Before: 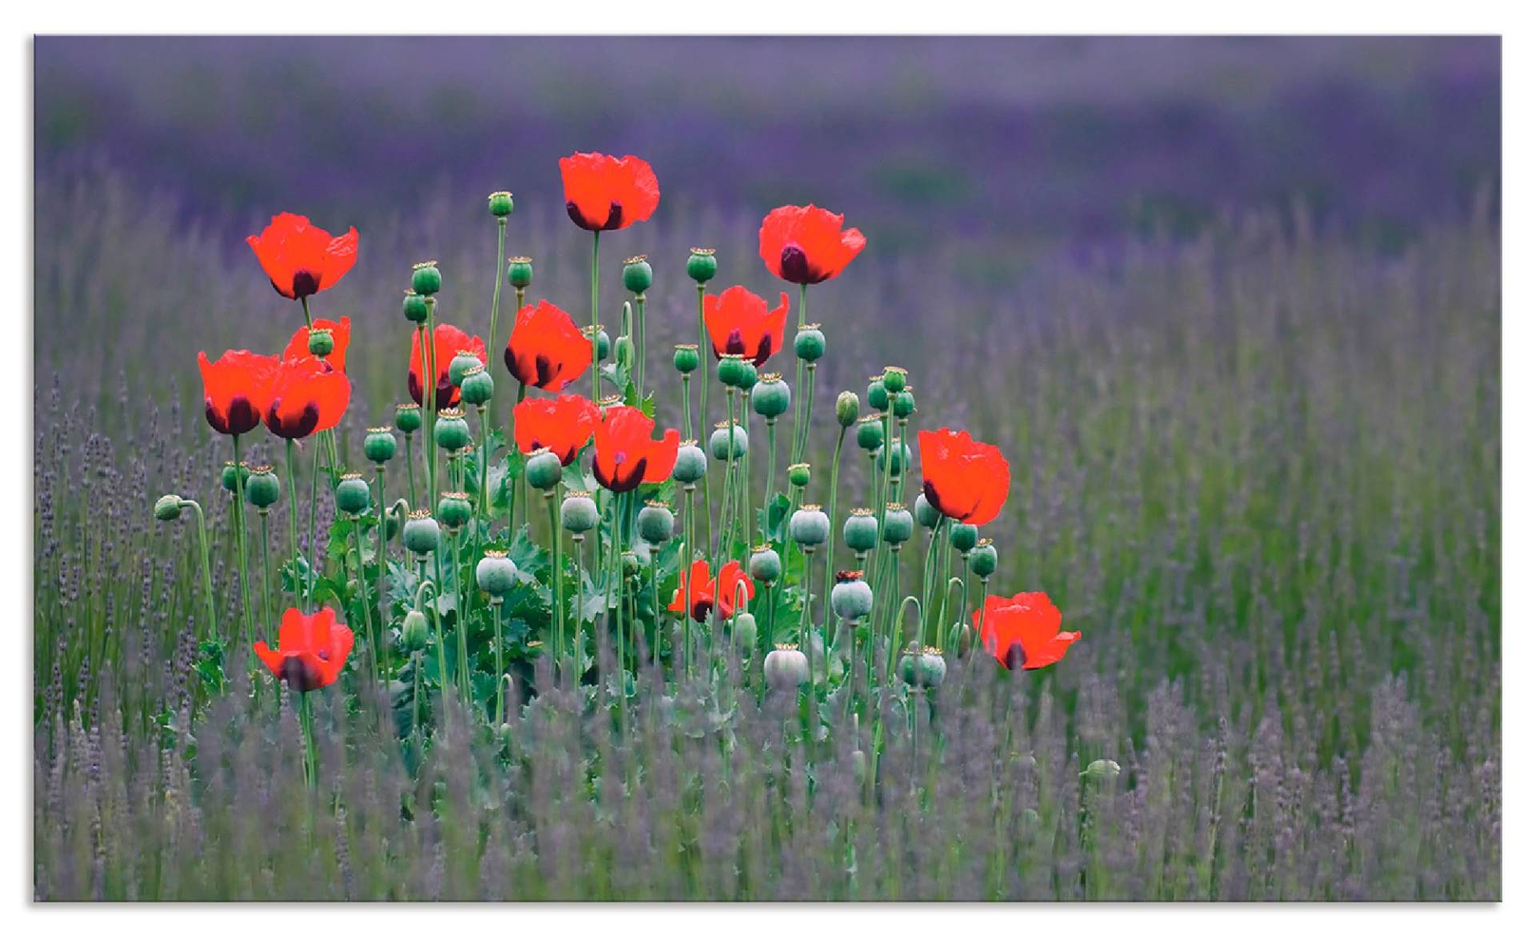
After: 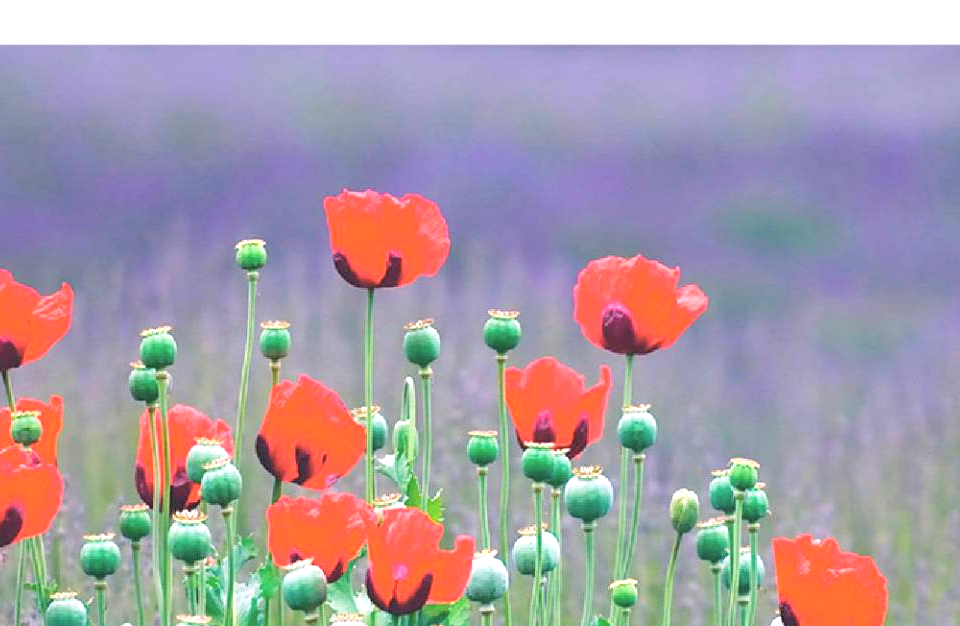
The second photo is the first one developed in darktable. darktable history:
contrast brightness saturation: brightness 0.15
crop: left 19.556%, right 30.401%, bottom 46.458%
exposure: black level correction 0, exposure 0.9 EV, compensate highlight preservation false
